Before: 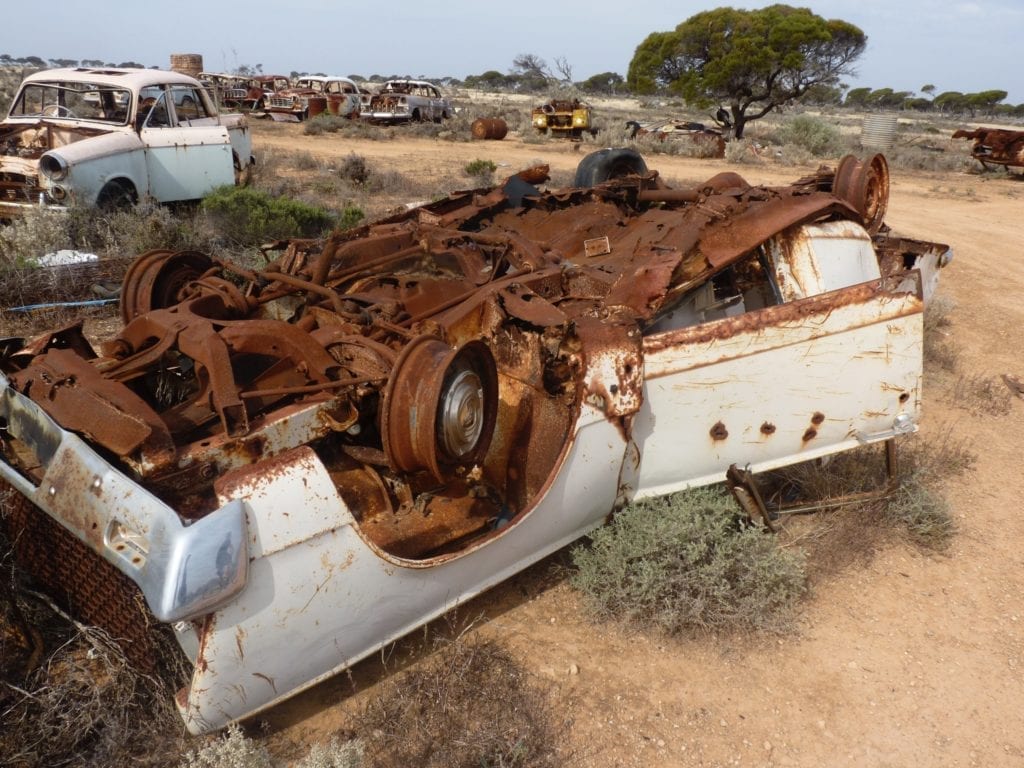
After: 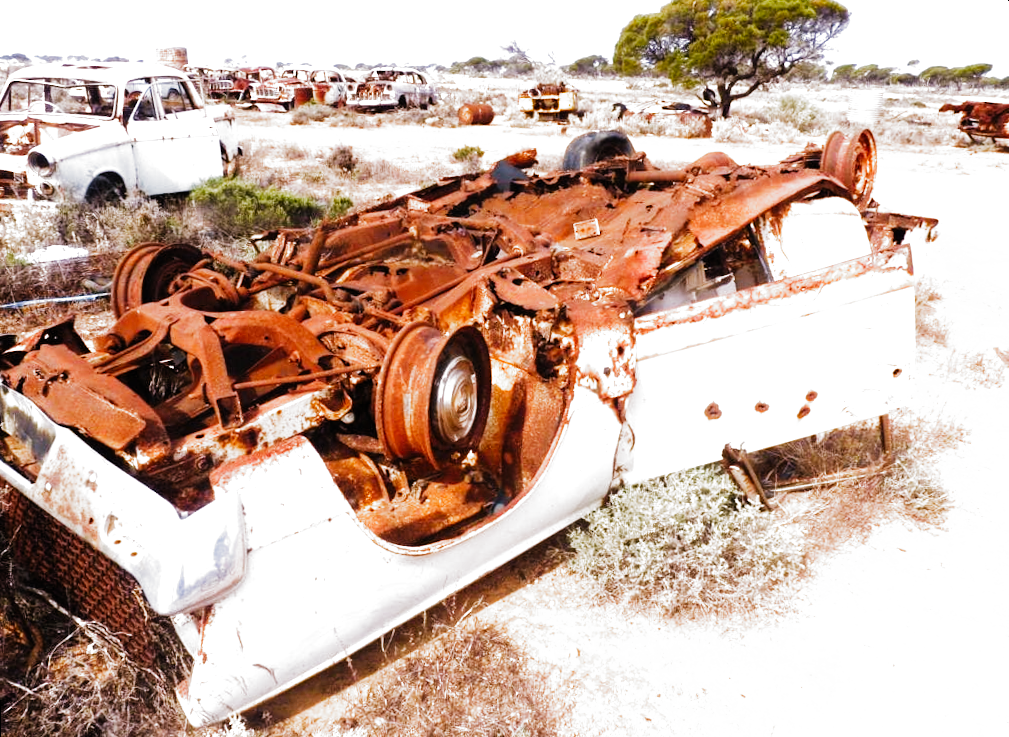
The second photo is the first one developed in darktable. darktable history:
white balance: red 1.05, blue 1.072
exposure: black level correction 0, exposure 1.675 EV, compensate exposure bias true, compensate highlight preservation false
filmic rgb: black relative exposure -6.43 EV, white relative exposure 2.43 EV, threshold 3 EV, hardness 5.27, latitude 0.1%, contrast 1.425, highlights saturation mix 2%, preserve chrominance no, color science v5 (2021), contrast in shadows safe, contrast in highlights safe, enable highlight reconstruction true
rotate and perspective: rotation -1.42°, crop left 0.016, crop right 0.984, crop top 0.035, crop bottom 0.965
